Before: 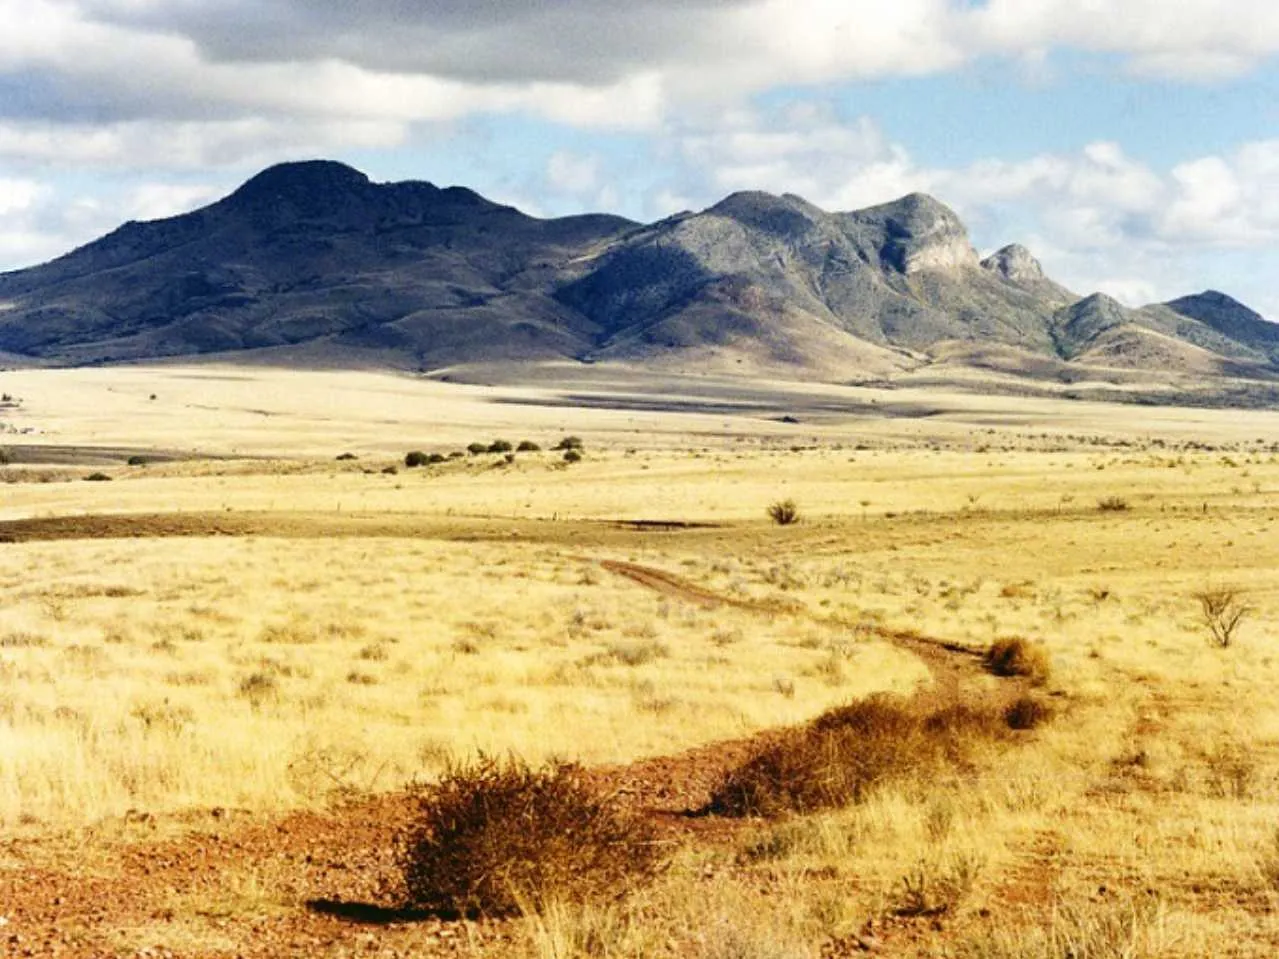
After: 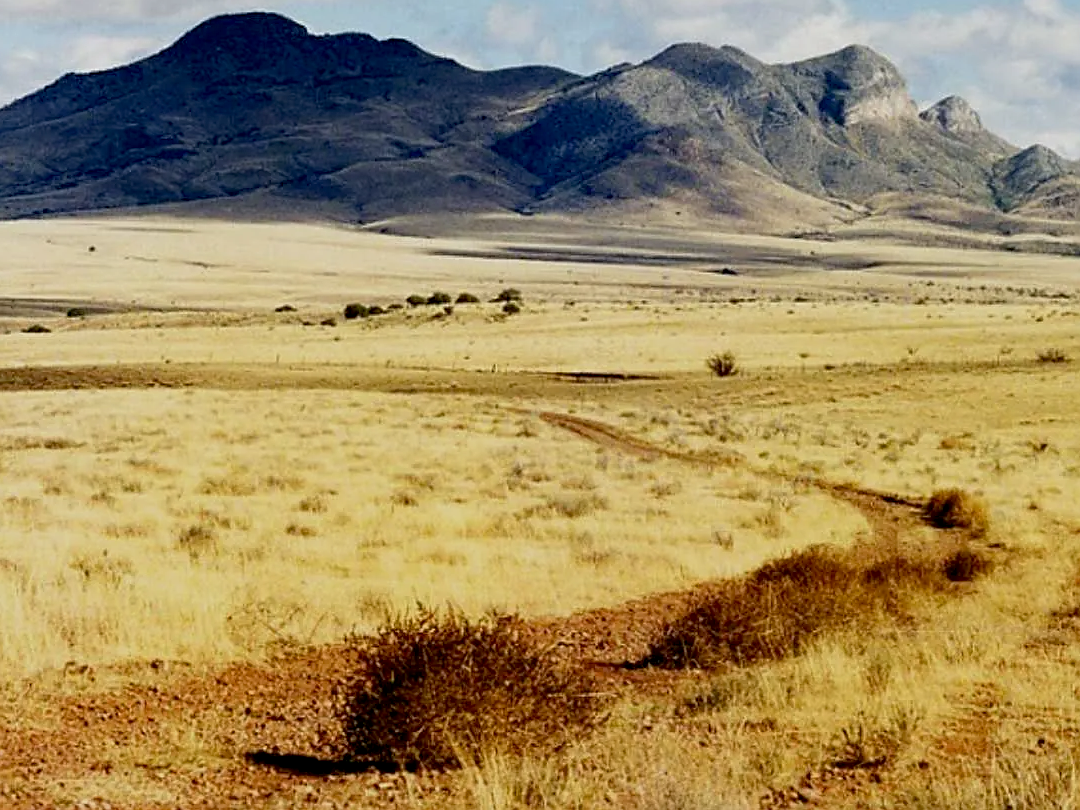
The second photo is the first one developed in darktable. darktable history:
exposure: black level correction 0.011, exposure -0.478 EV, compensate highlight preservation false
sharpen: on, module defaults
crop and rotate: left 4.842%, top 15.51%, right 10.668%
